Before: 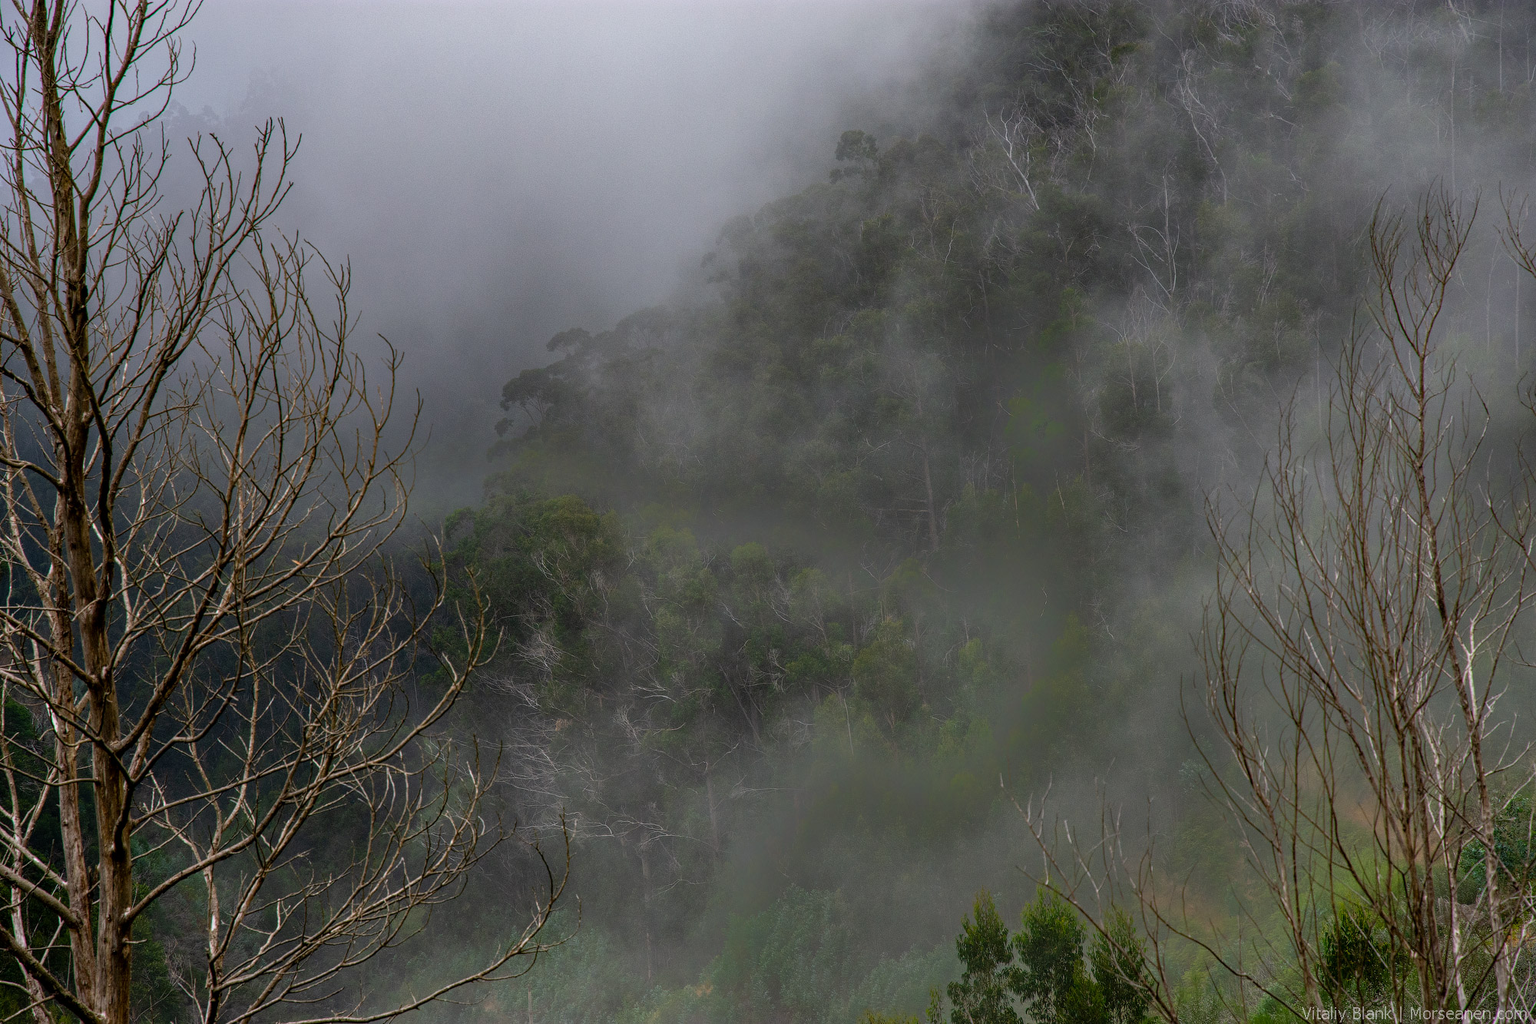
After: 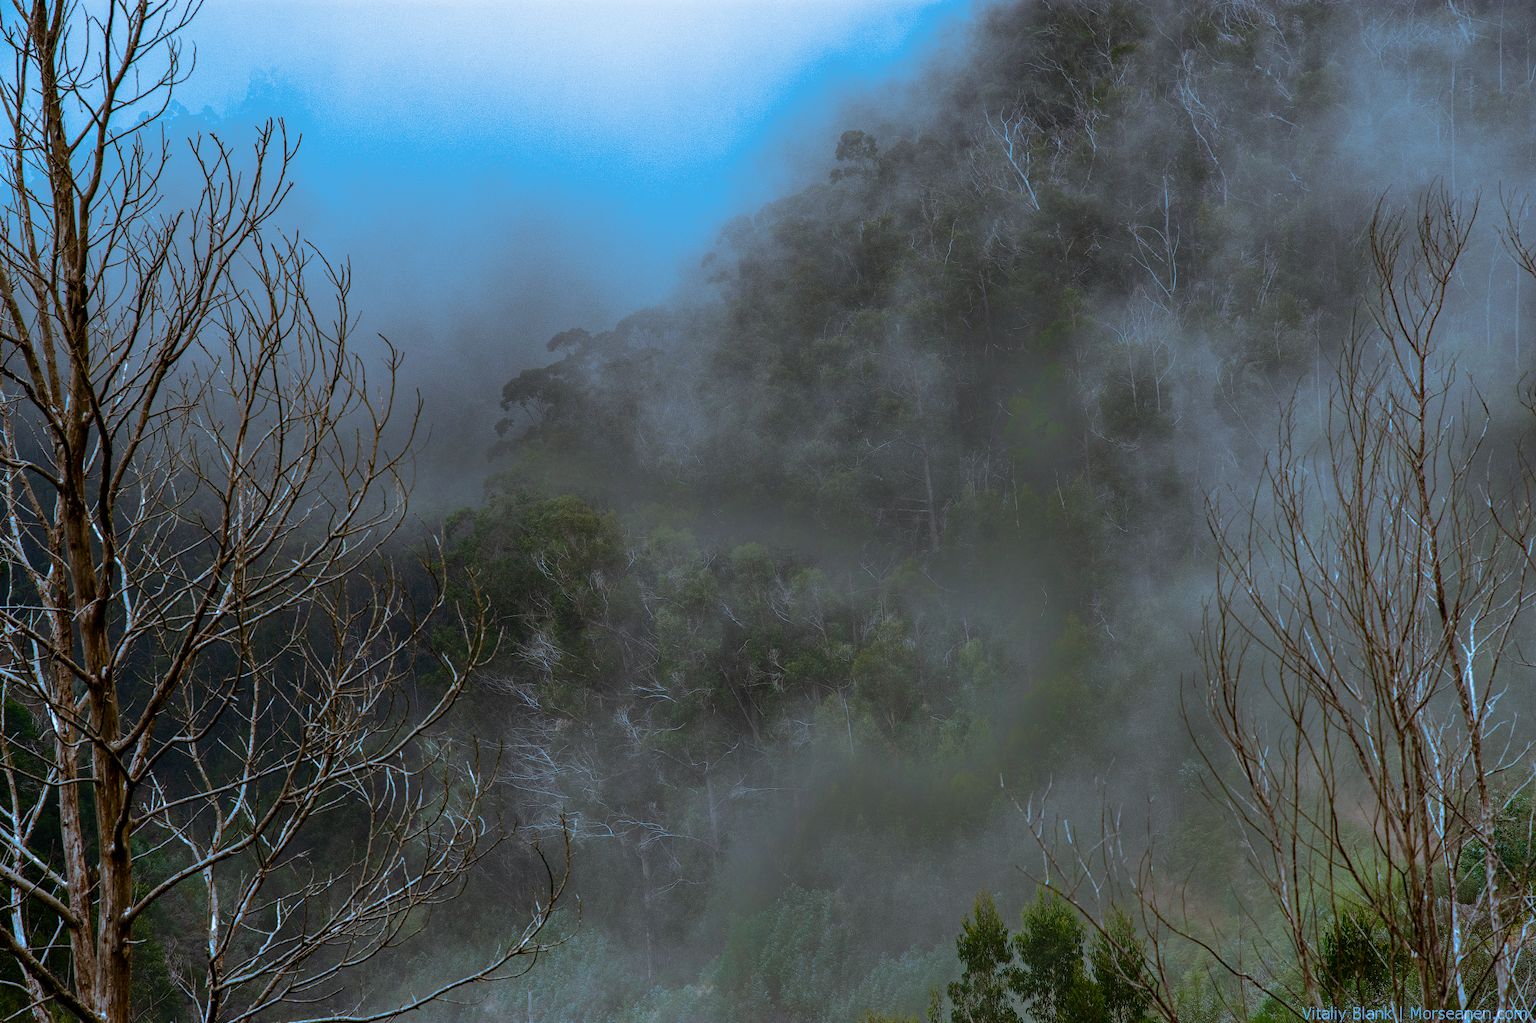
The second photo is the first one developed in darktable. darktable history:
contrast brightness saturation: contrast 0.24, brightness 0.09
split-toning: shadows › hue 220°, shadows › saturation 0.64, highlights › hue 220°, highlights › saturation 0.64, balance 0, compress 5.22%
